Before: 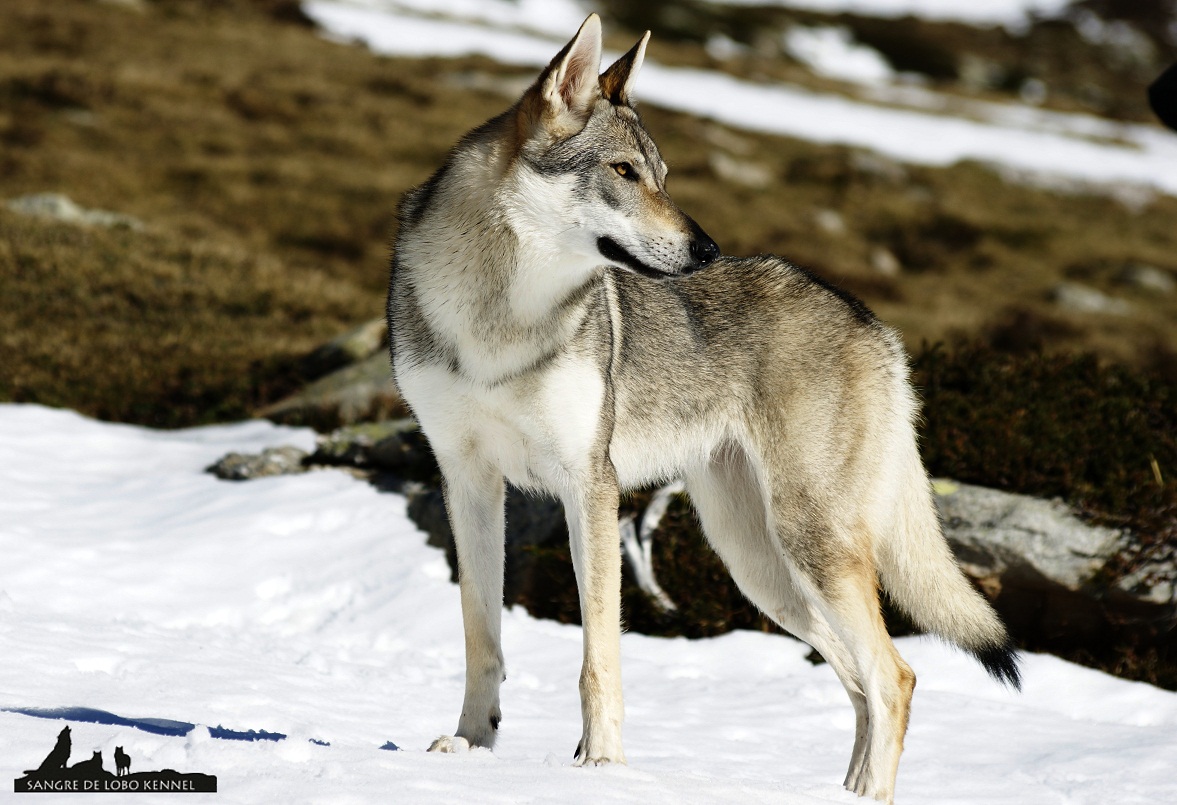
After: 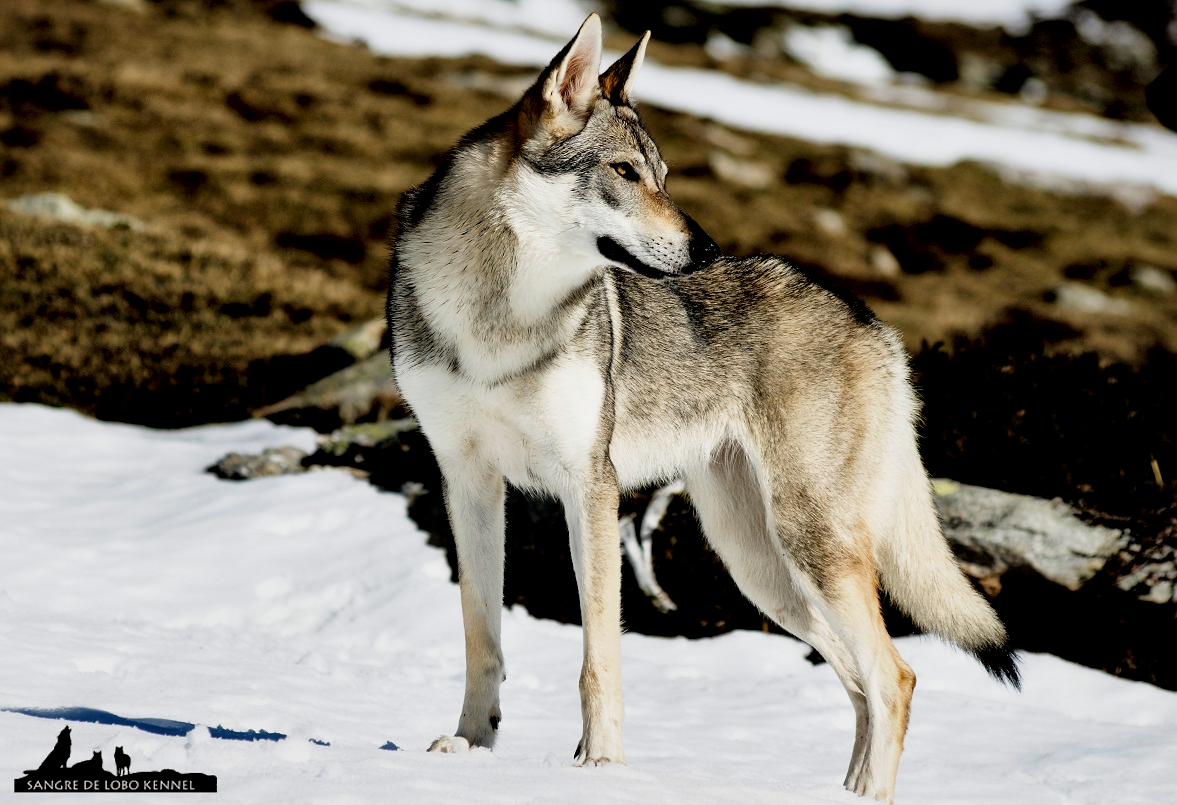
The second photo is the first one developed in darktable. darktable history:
filmic rgb: black relative exposure -7.73 EV, white relative exposure 4.39 EV, threshold 2.99 EV, hardness 3.76, latitude 50.1%, contrast 1.101, iterations of high-quality reconstruction 0, enable highlight reconstruction true
exposure: exposure 0.026 EV, compensate exposure bias true, compensate highlight preservation false
local contrast: mode bilateral grid, contrast 25, coarseness 46, detail 151%, midtone range 0.2
